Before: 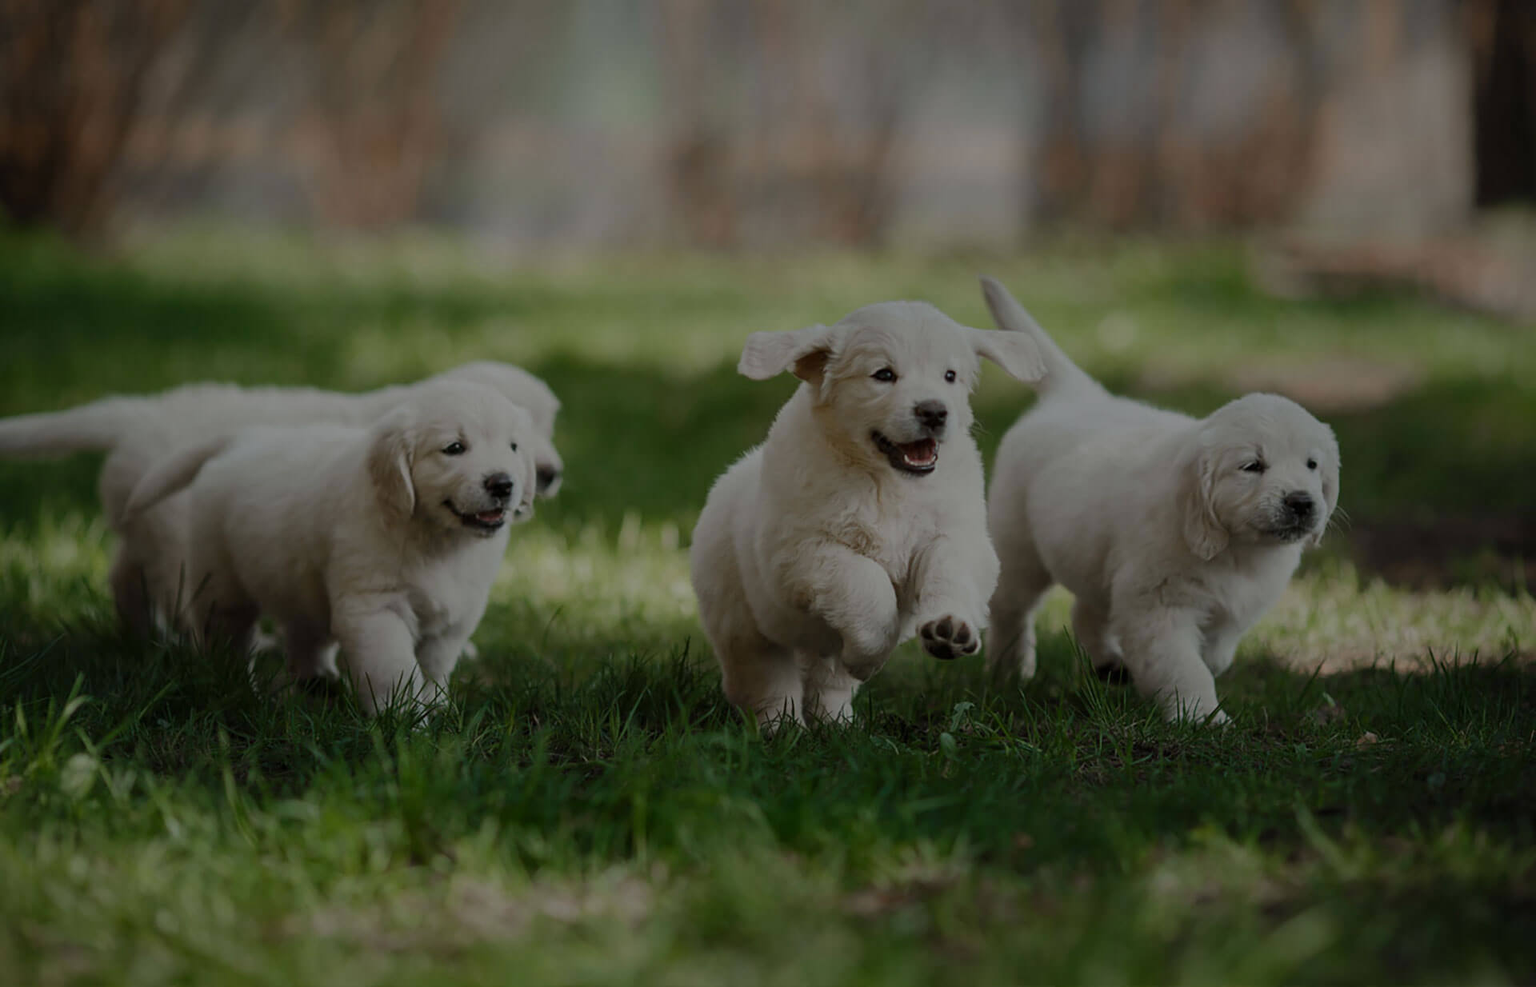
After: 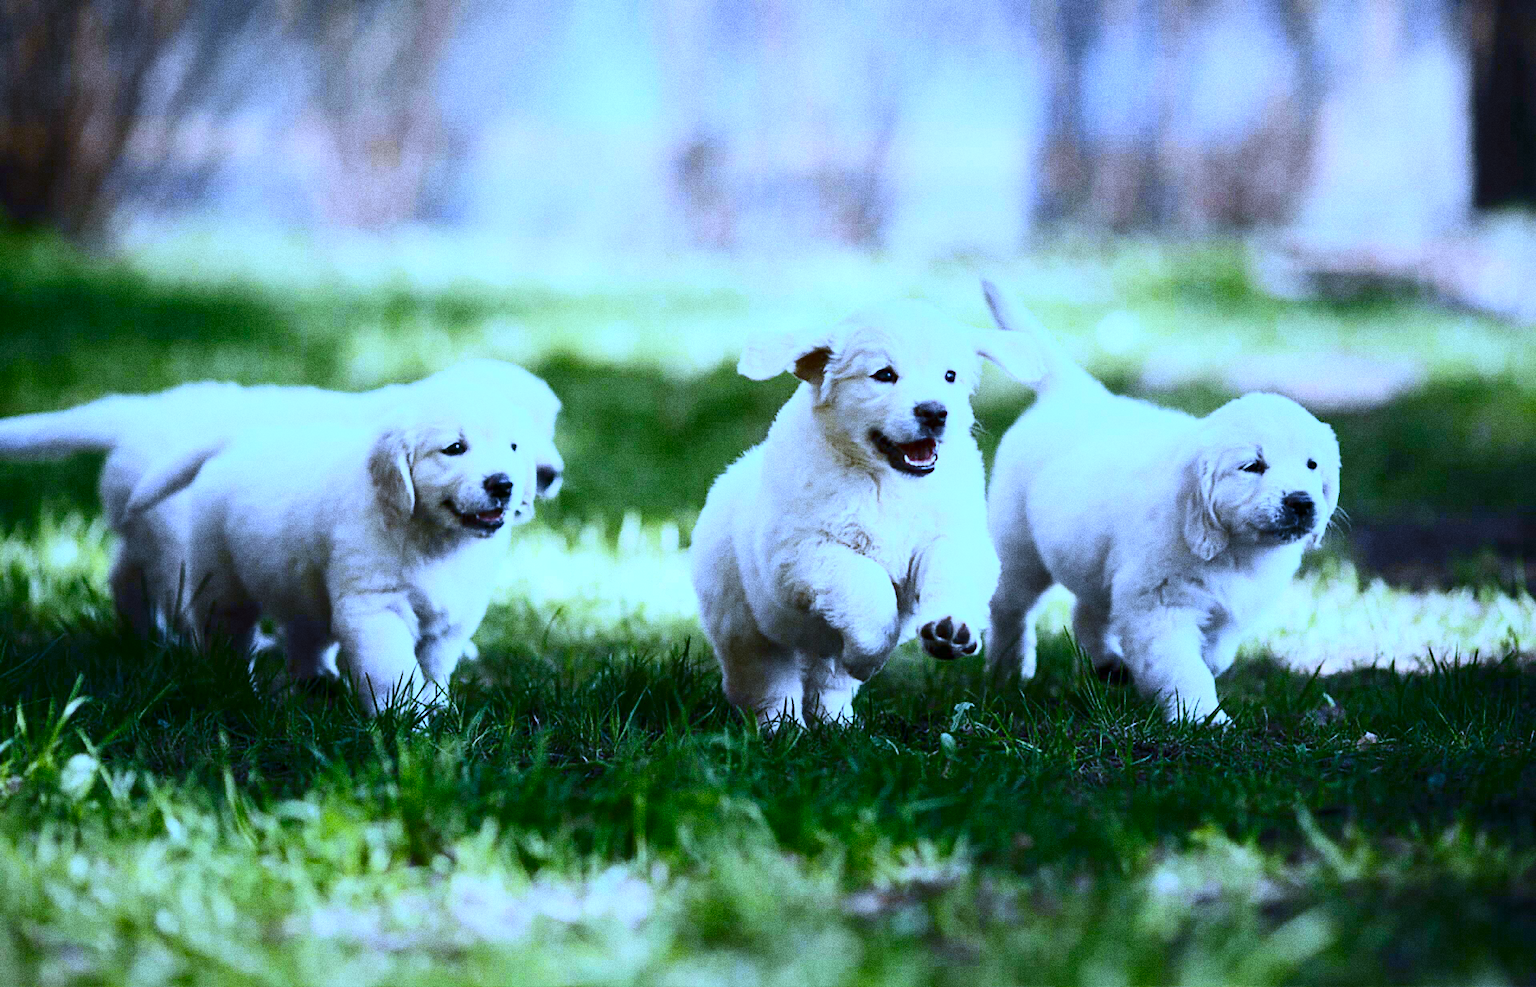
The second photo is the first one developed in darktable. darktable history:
contrast brightness saturation: contrast 0.4, brightness 0.05, saturation 0.25
white balance: red 0.766, blue 1.537
exposure: black level correction 0.001, exposure 1.719 EV, compensate exposure bias true, compensate highlight preservation false
grain: coarseness 0.09 ISO, strength 40%
